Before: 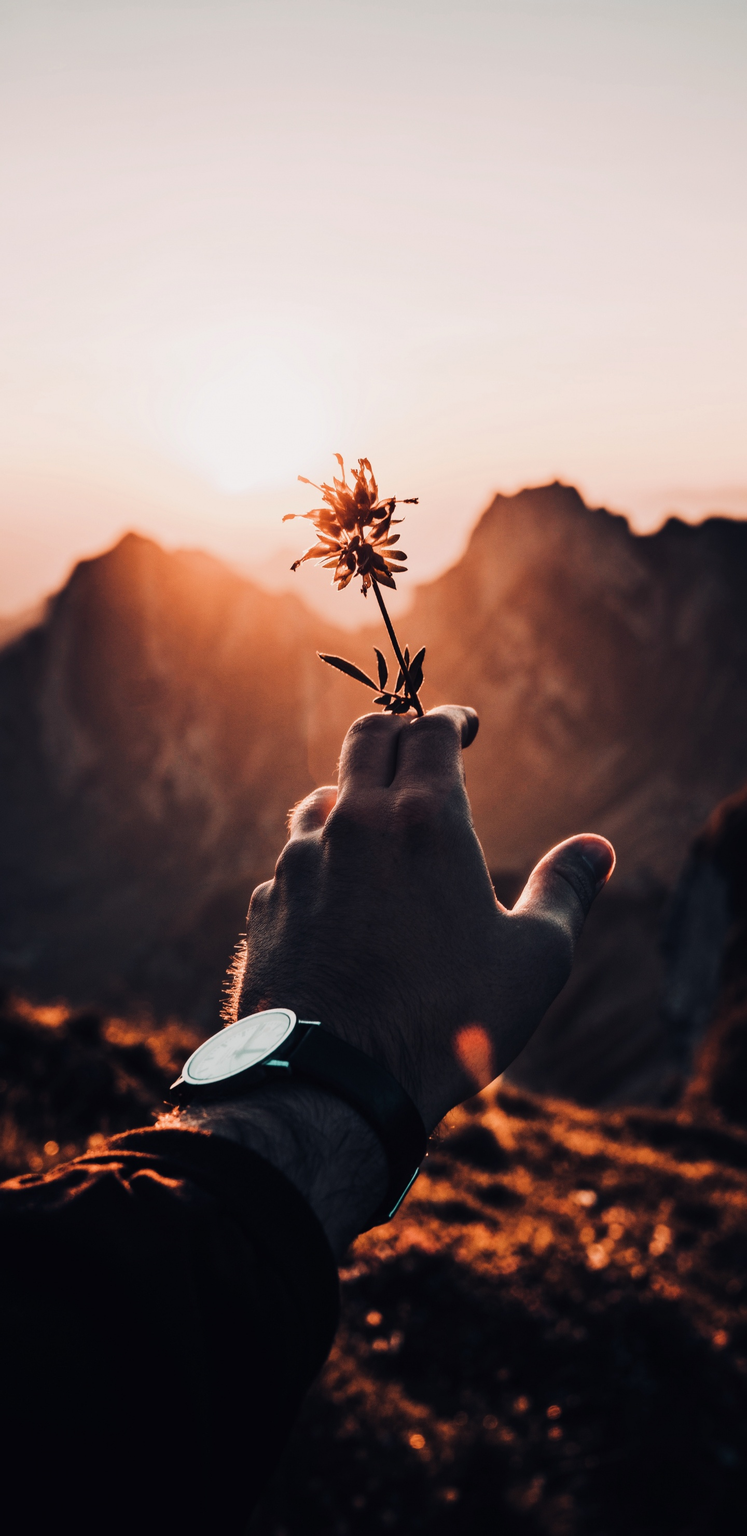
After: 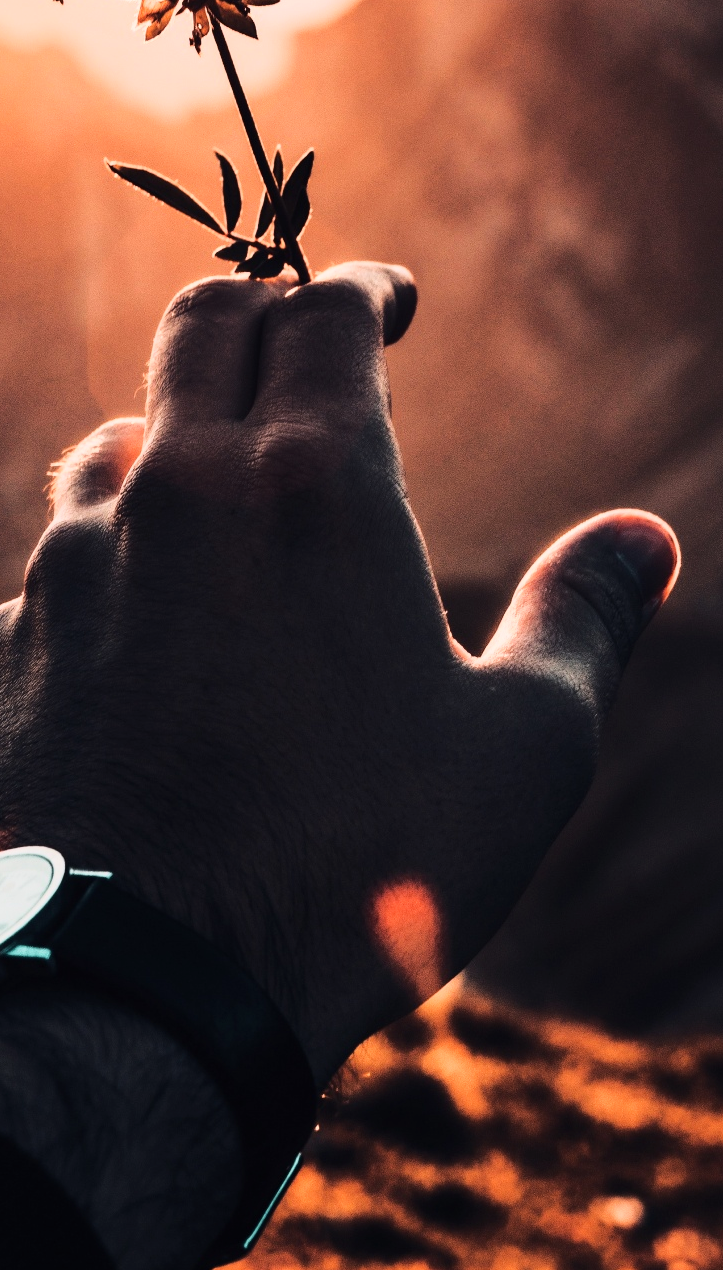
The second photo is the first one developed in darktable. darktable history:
exposure: exposure -0.209 EV, compensate exposure bias true, compensate highlight preservation false
base curve: curves: ch0 [(0, 0) (0.028, 0.03) (0.121, 0.232) (0.46, 0.748) (0.859, 0.968) (1, 1)], exposure shift 0.01
crop: left 35.185%, top 37.079%, right 14.56%, bottom 19.999%
